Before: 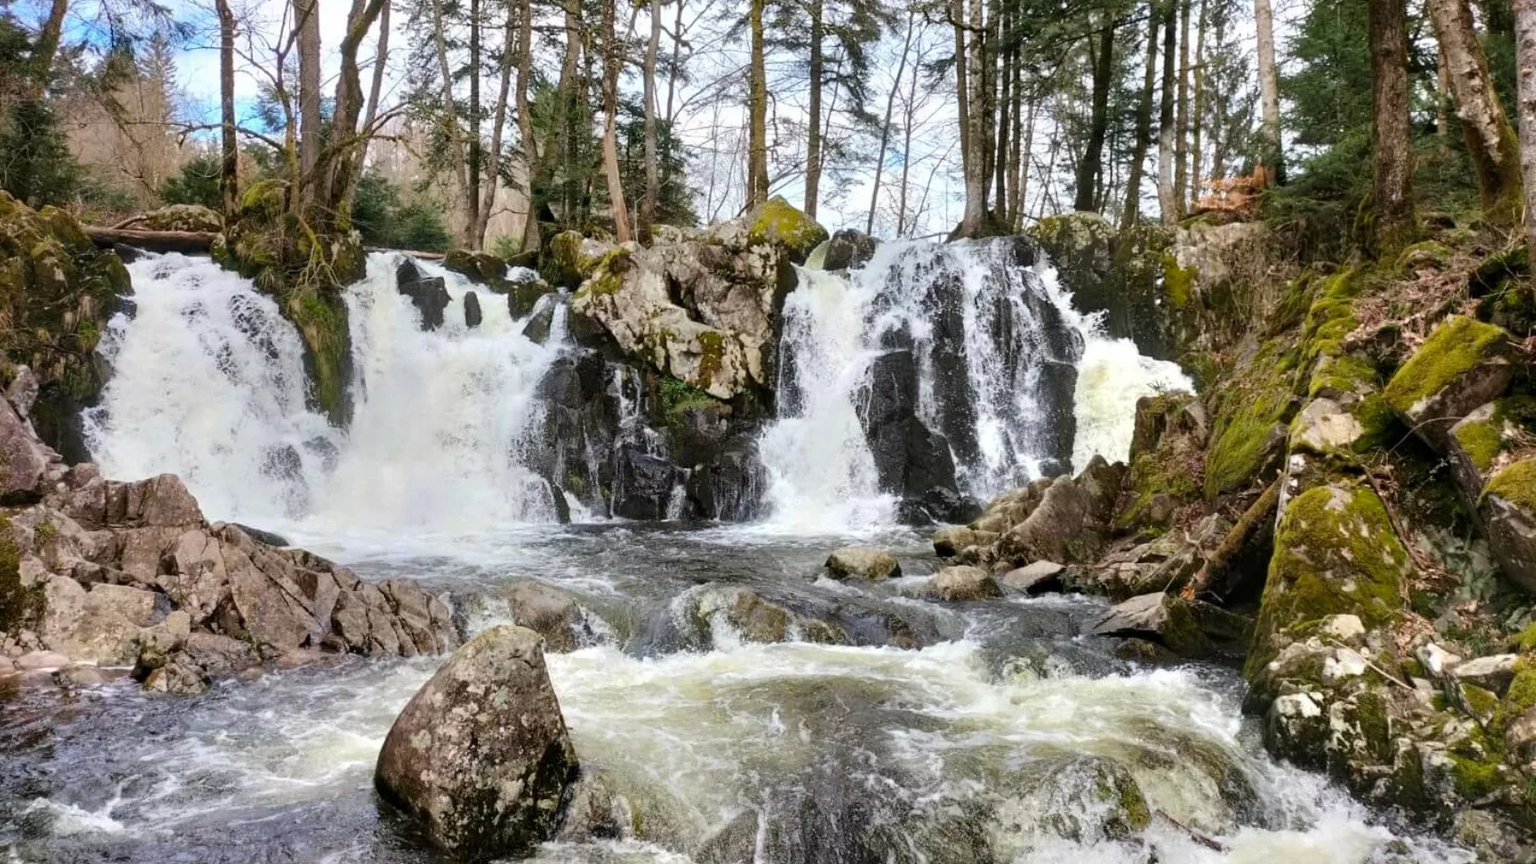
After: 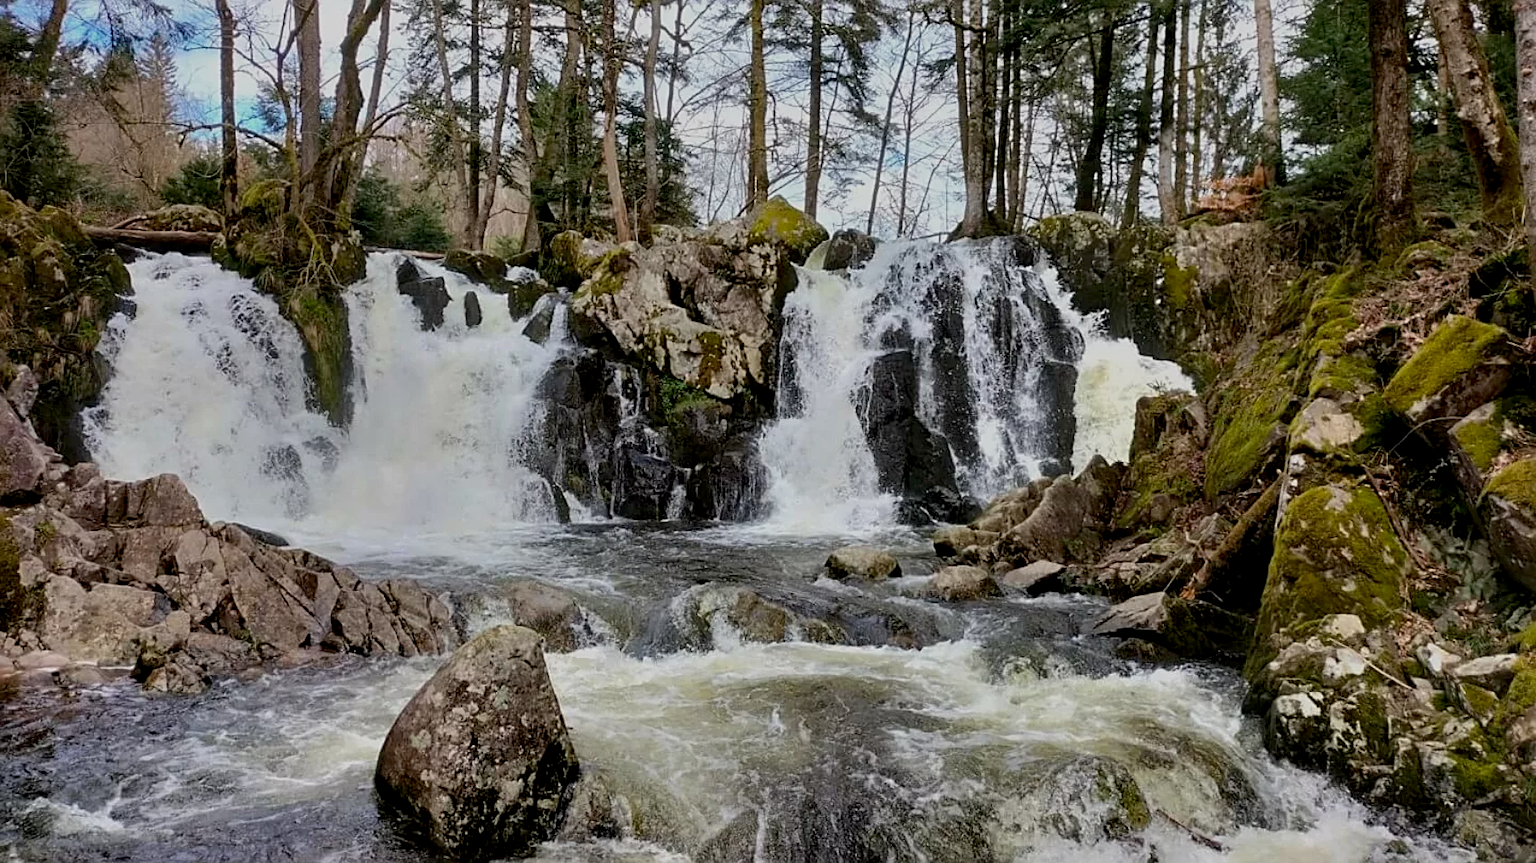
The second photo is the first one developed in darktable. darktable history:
sharpen: on, module defaults
exposure: black level correction 0.009, exposure -0.637 EV, compensate highlight preservation false
